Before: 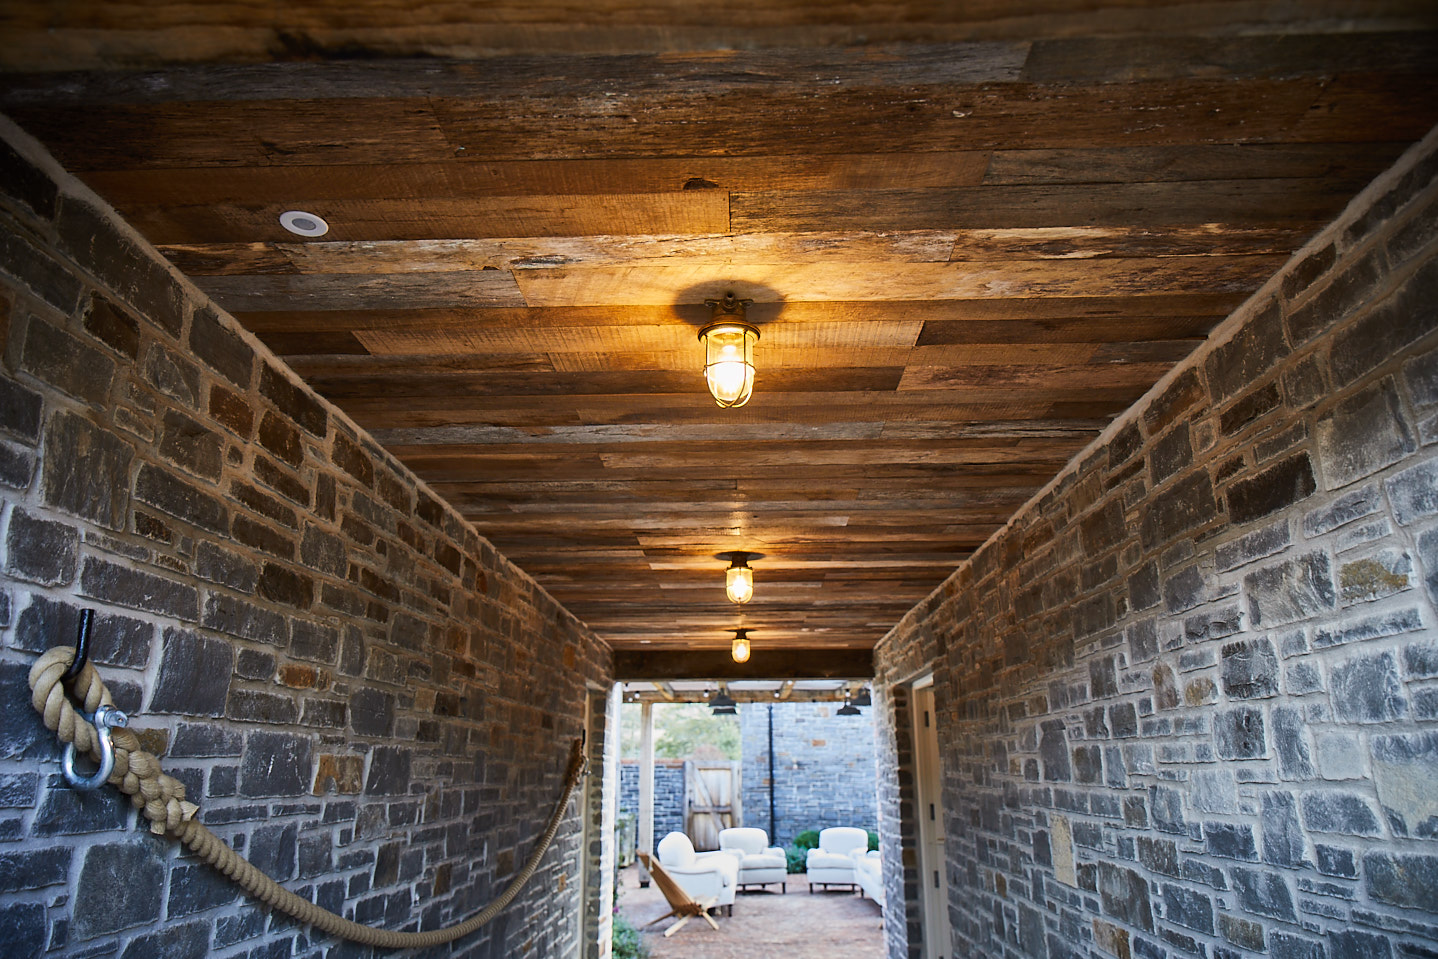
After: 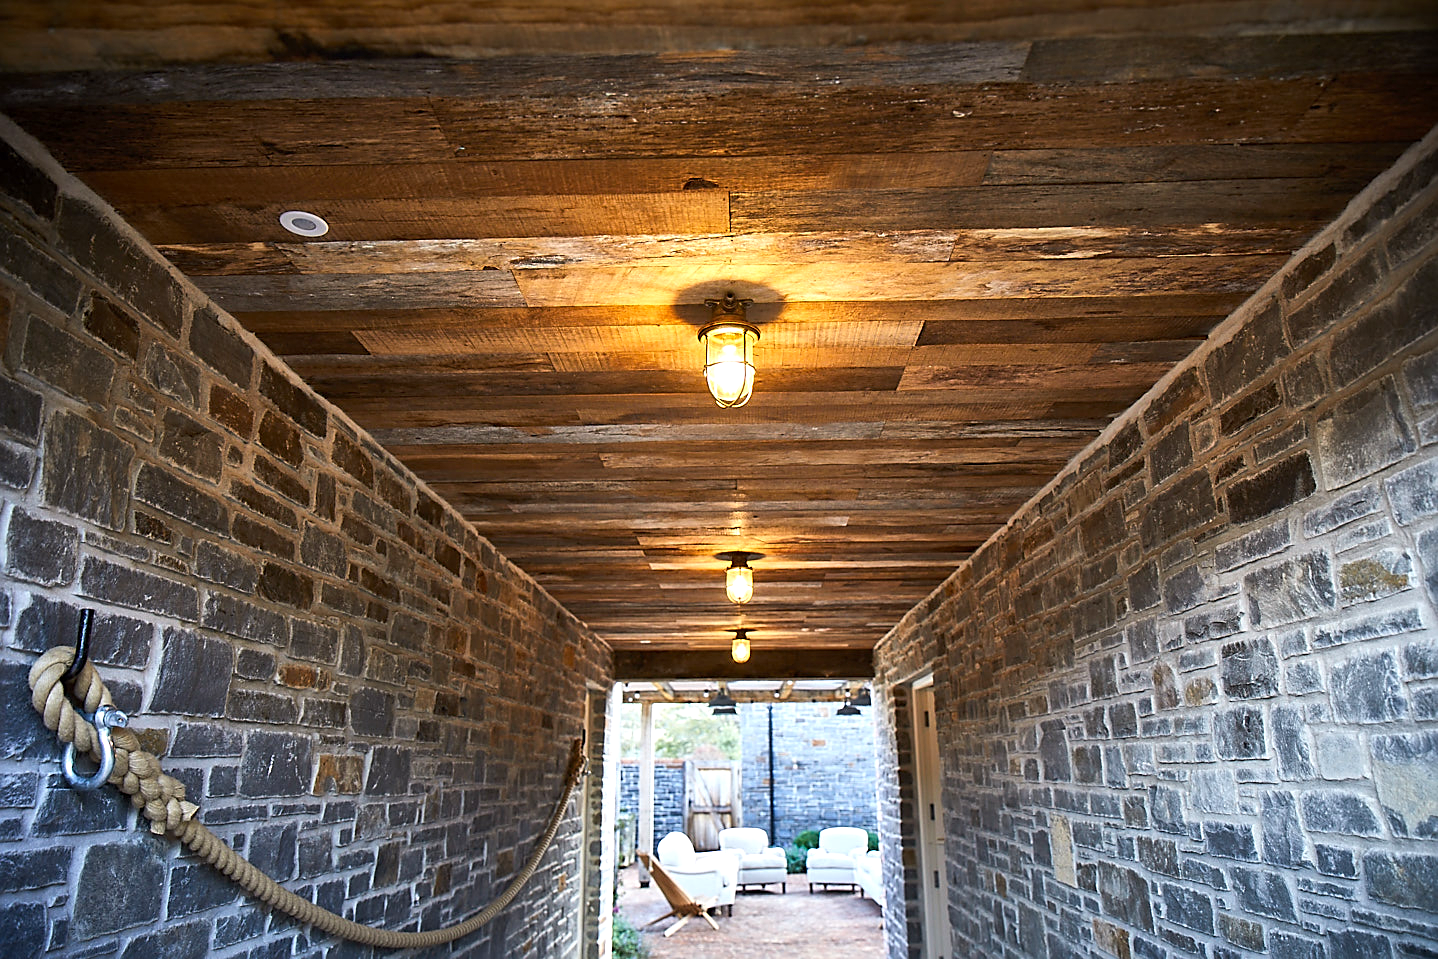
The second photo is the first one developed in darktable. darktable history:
sharpen: on, module defaults
exposure: black level correction 0.001, exposure 0.5 EV, compensate exposure bias true, compensate highlight preservation false
